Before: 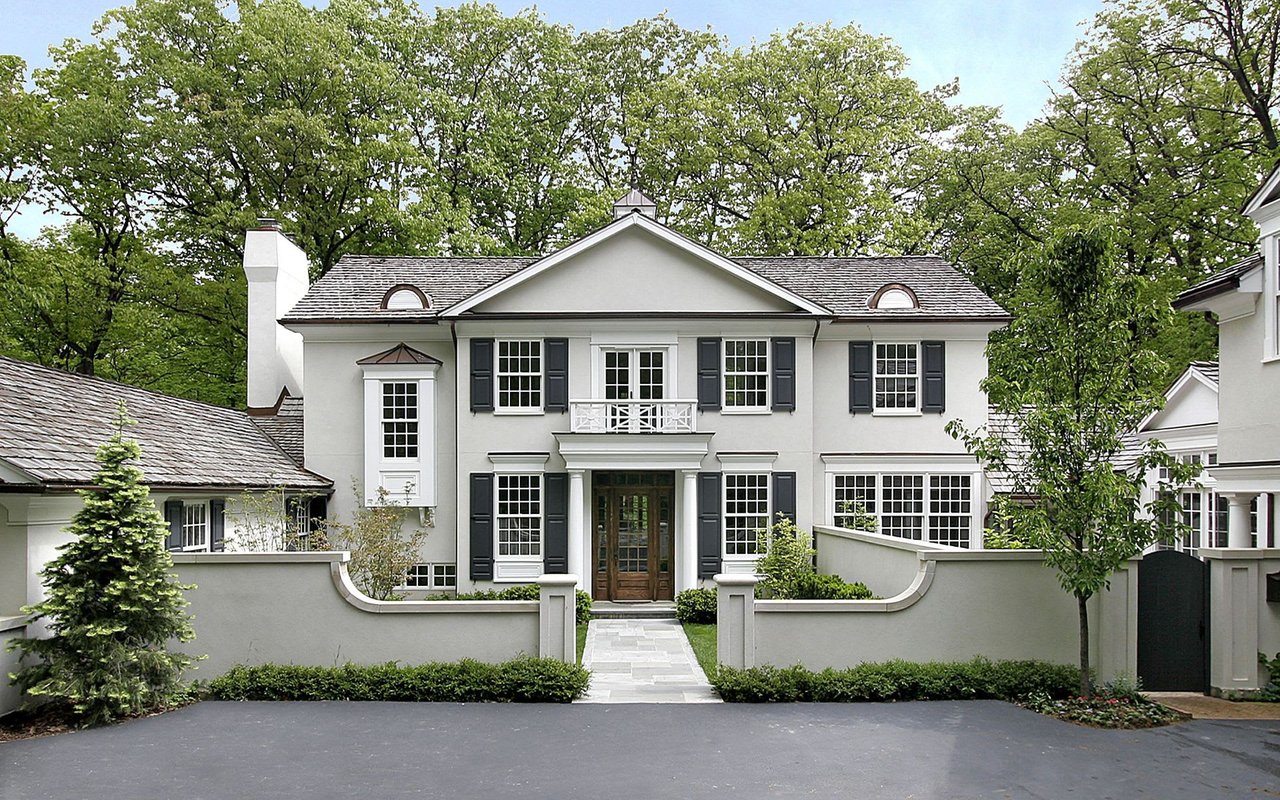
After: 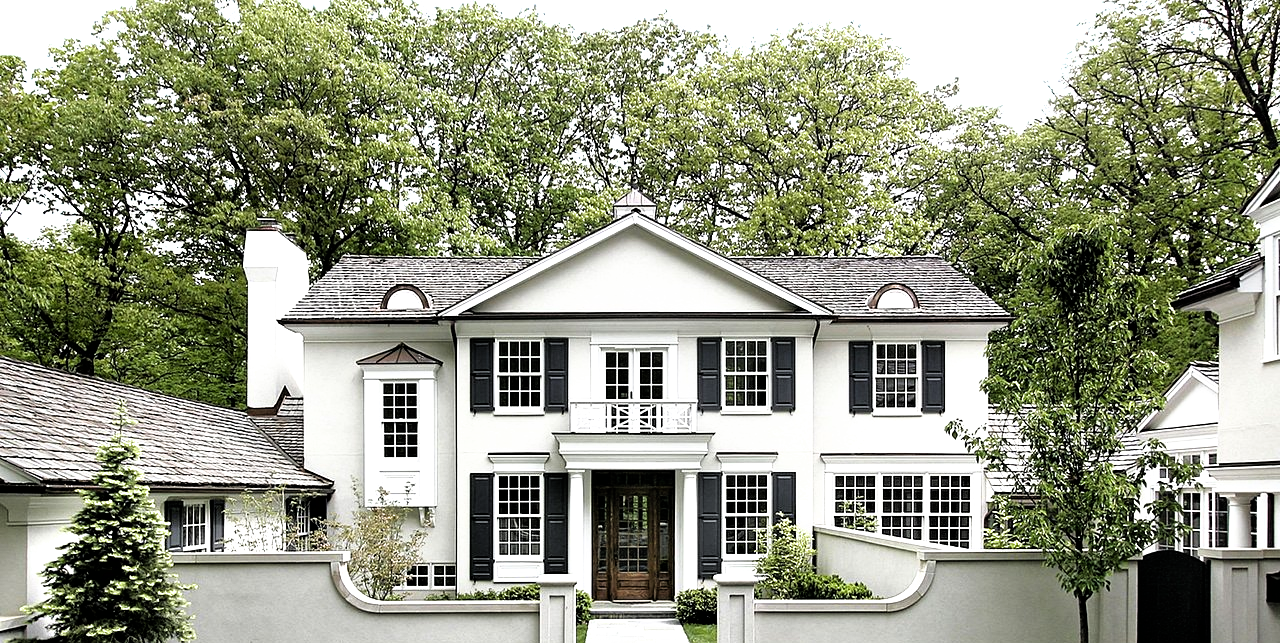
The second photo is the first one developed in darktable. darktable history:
crop: bottom 19.576%
tone equalizer: -8 EV -0.442 EV, -7 EV -0.406 EV, -6 EV -0.369 EV, -5 EV -0.204 EV, -3 EV 0.253 EV, -2 EV 0.354 EV, -1 EV 0.396 EV, +0 EV 0.433 EV, luminance estimator HSV value / RGB max
filmic rgb: black relative exposure -8.22 EV, white relative exposure 2.2 EV, threshold 5.99 EV, target white luminance 99.919%, hardness 7.12, latitude 74.51%, contrast 1.324, highlights saturation mix -1.57%, shadows ↔ highlights balance 29.67%, enable highlight reconstruction true
